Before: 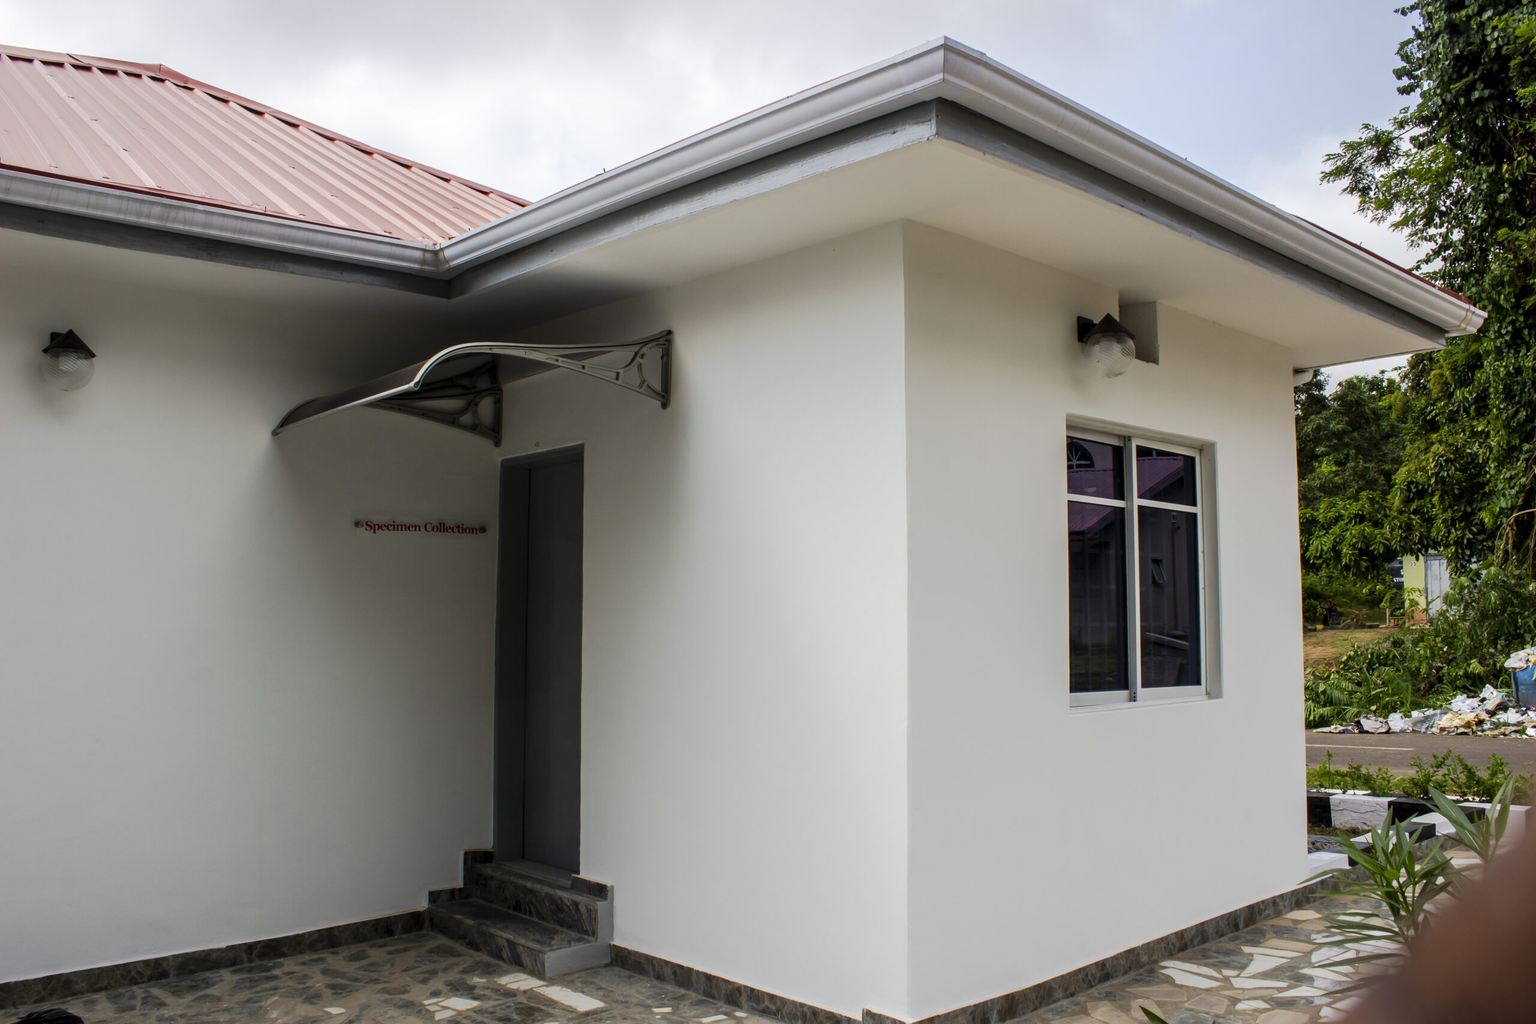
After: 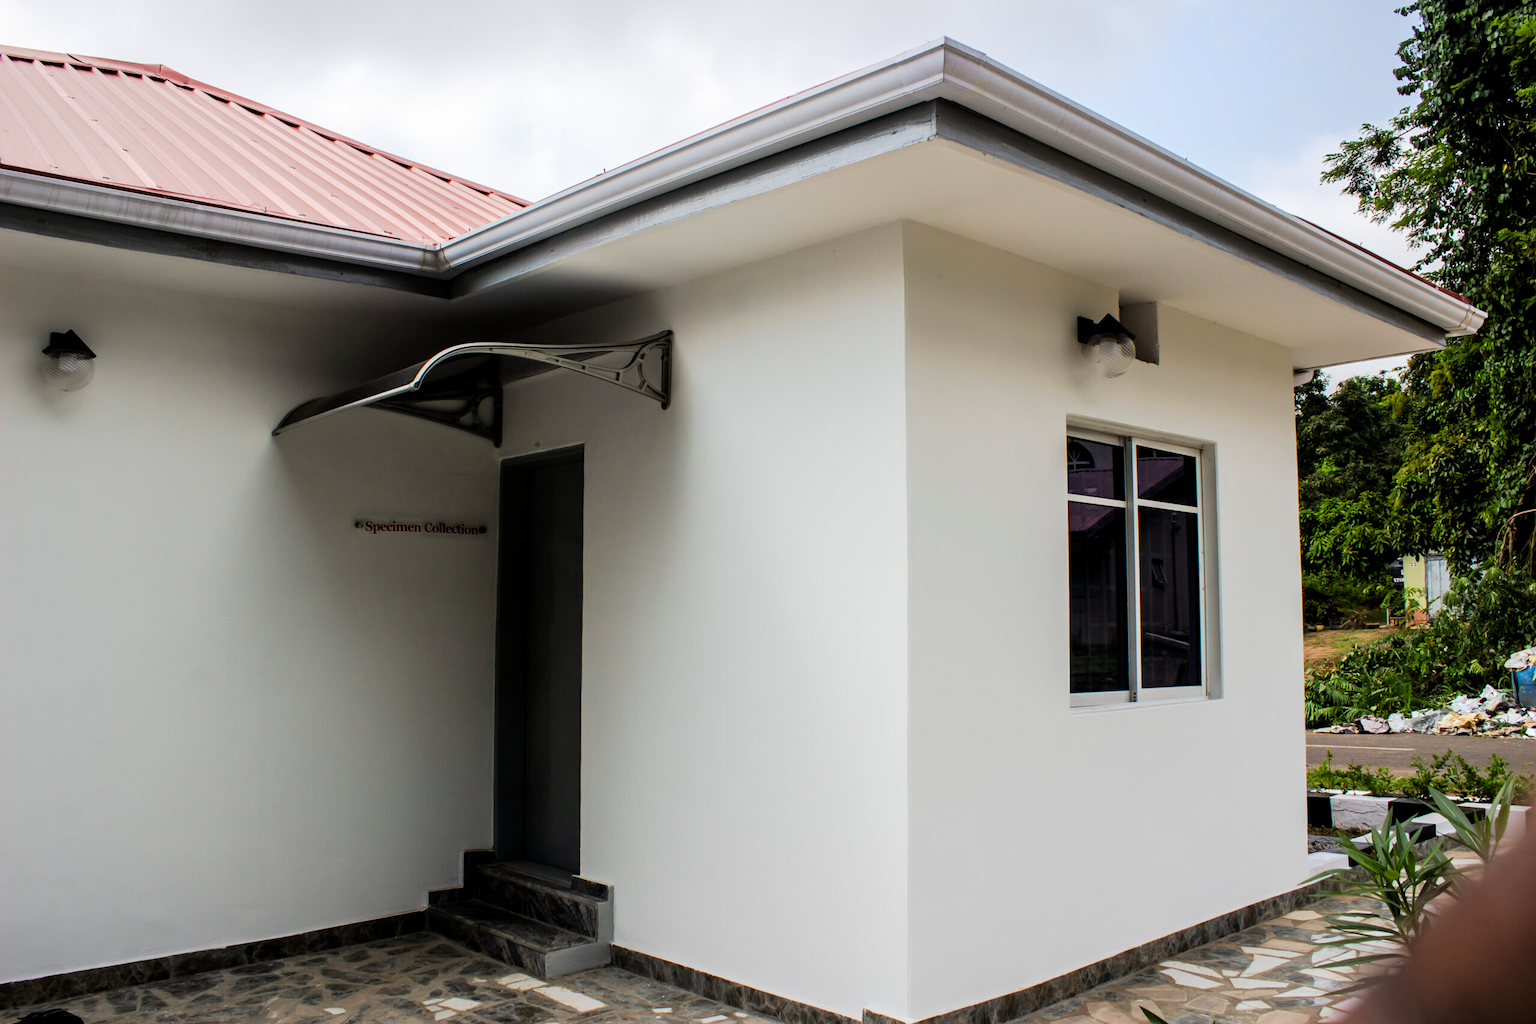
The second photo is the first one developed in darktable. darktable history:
tone curve: curves: ch0 [(0.021, 0) (0.104, 0.052) (0.496, 0.526) (0.737, 0.783) (1, 1)], color space Lab, linked channels, preserve colors none
white balance: emerald 1
